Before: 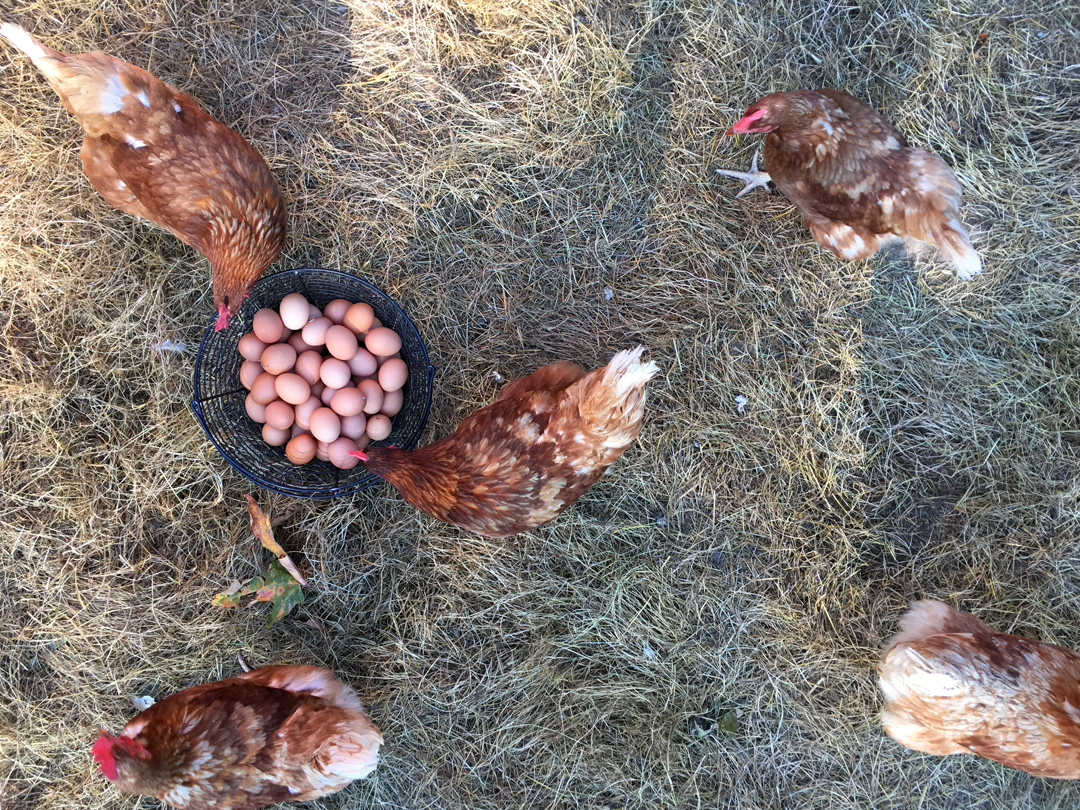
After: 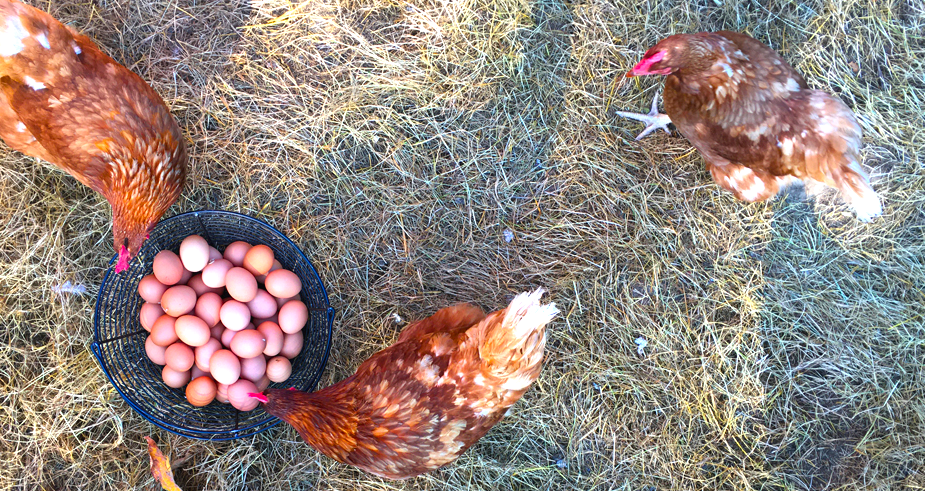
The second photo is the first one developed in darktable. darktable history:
color balance rgb: linear chroma grading › global chroma 15.099%, perceptual saturation grading › global saturation 30.532%
exposure: black level correction -0.002, exposure 0.548 EV, compensate highlight preservation false
crop and rotate: left 9.284%, top 7.198%, right 4.984%, bottom 32.086%
